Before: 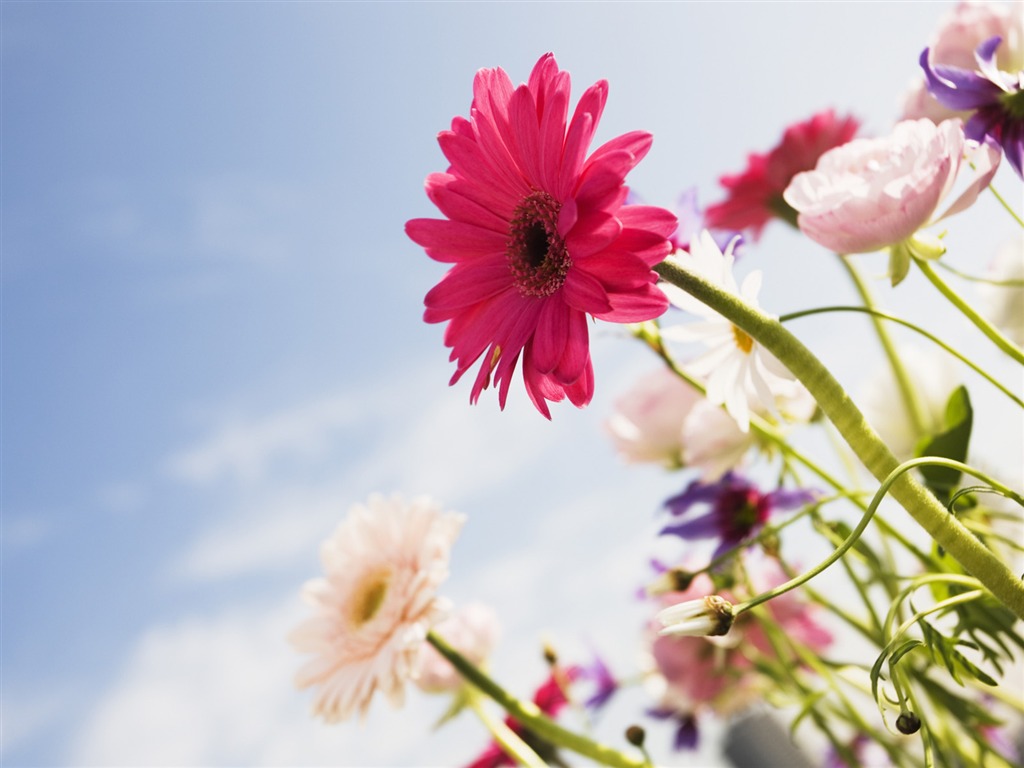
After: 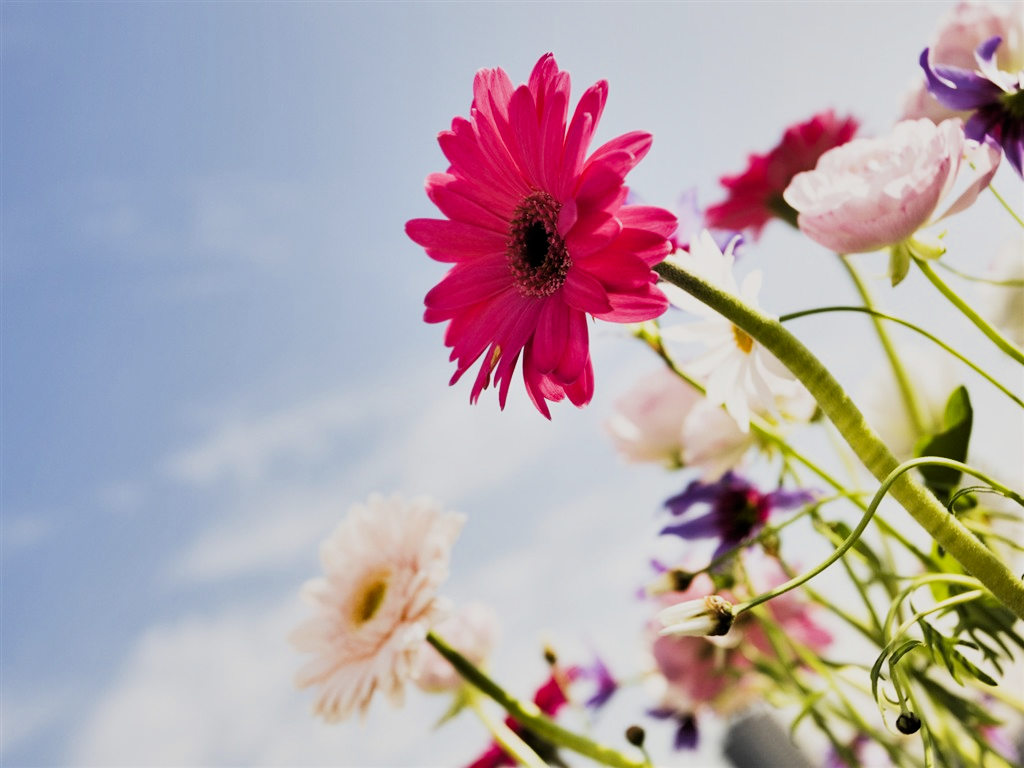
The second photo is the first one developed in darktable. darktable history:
exposure: exposure 0.202 EV, compensate exposure bias true, compensate highlight preservation false
filmic rgb: black relative exposure -5.09 EV, white relative exposure 3.97 EV, hardness 2.88, contrast 1.3
shadows and highlights: soften with gaussian
